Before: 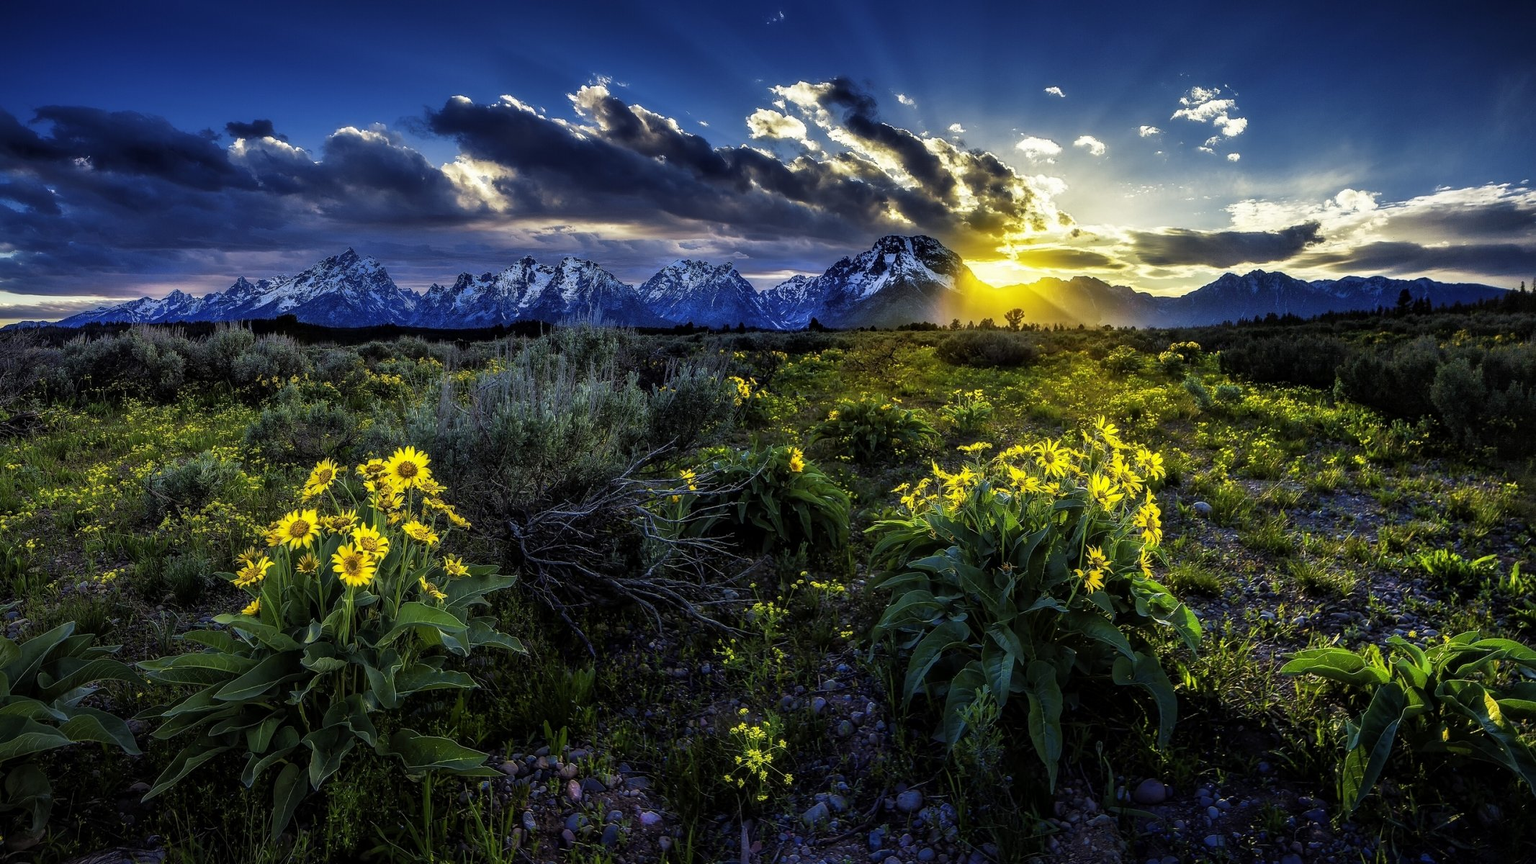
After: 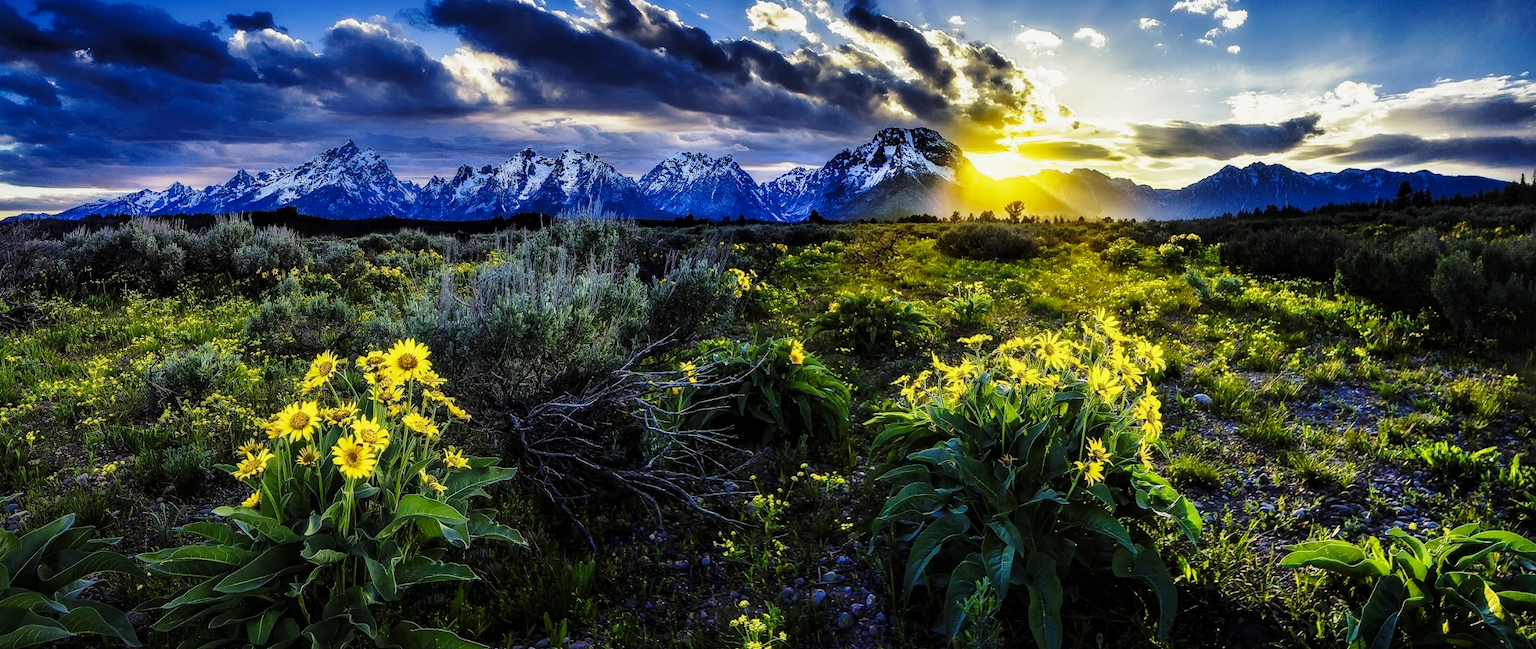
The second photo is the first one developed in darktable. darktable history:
base curve: curves: ch0 [(0, 0) (0.028, 0.03) (0.121, 0.232) (0.46, 0.748) (0.859, 0.968) (1, 1)], preserve colors none
crop and rotate: top 12.518%, bottom 12.288%
shadows and highlights: shadows -20.39, white point adjustment -2.09, highlights -35.18
